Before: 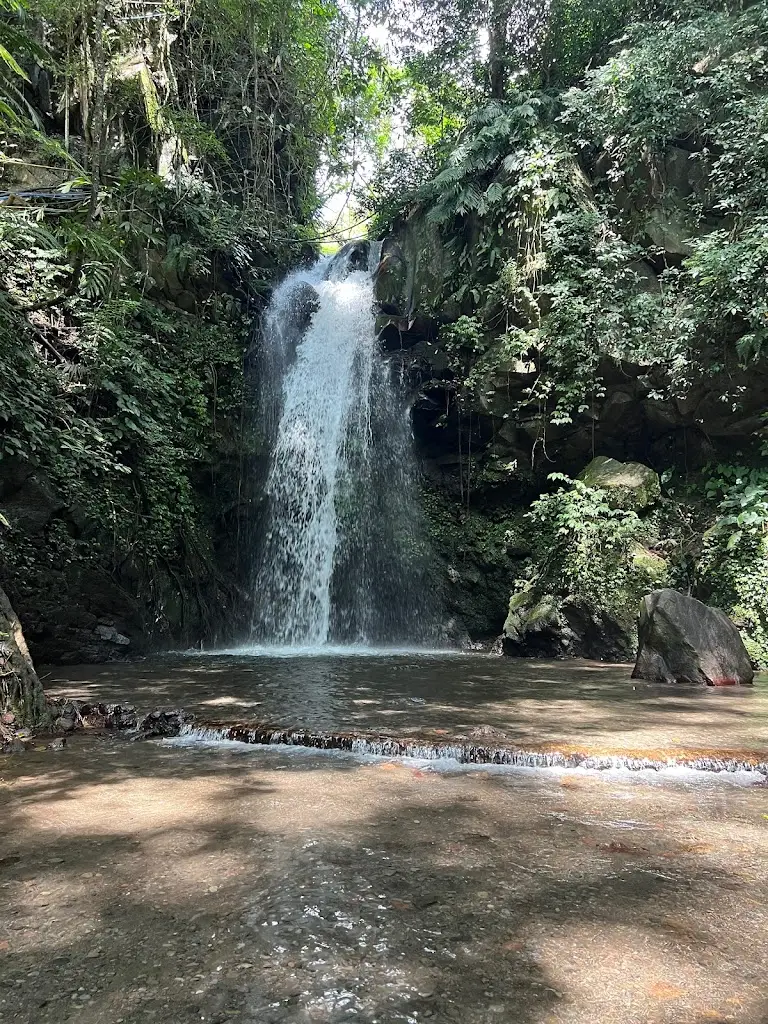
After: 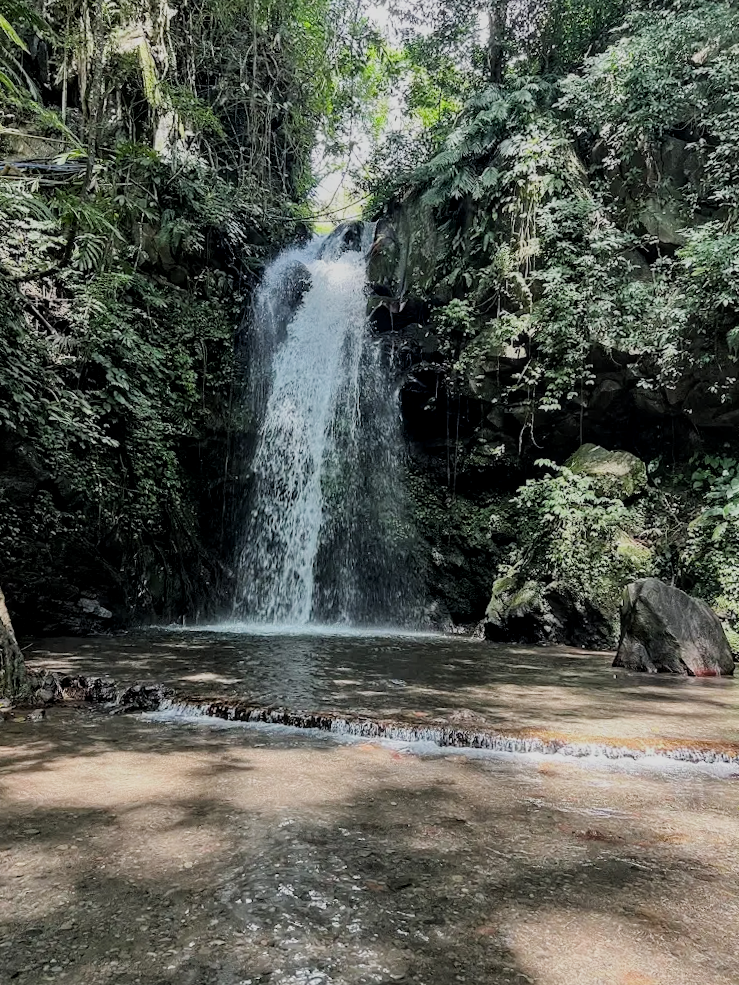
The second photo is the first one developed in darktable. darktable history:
local contrast: on, module defaults
filmic rgb: black relative exposure -7.65 EV, white relative exposure 4.56 EV, hardness 3.61
crop and rotate: angle -1.69°
